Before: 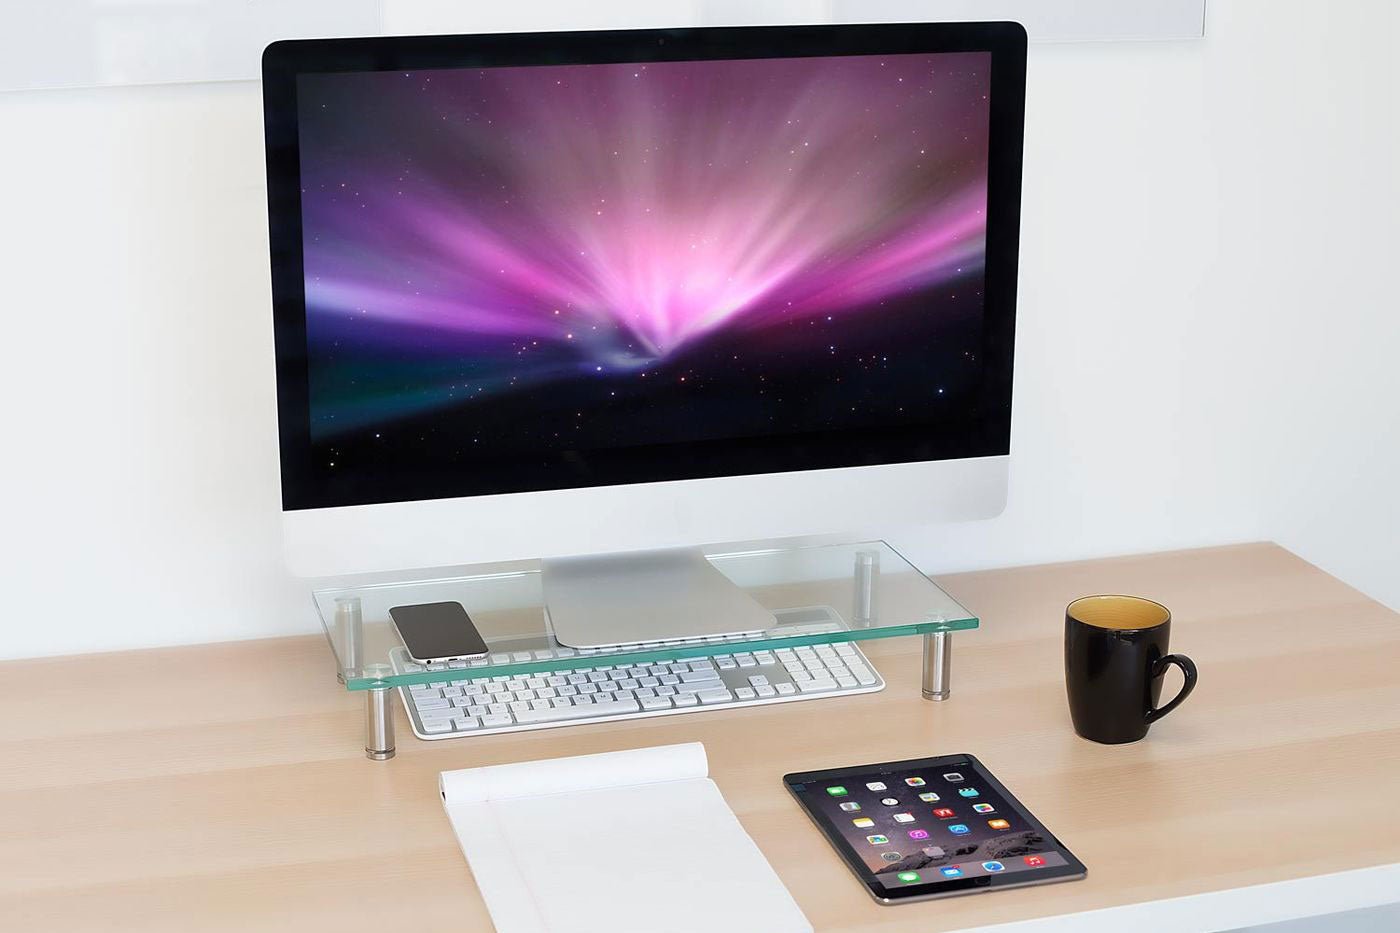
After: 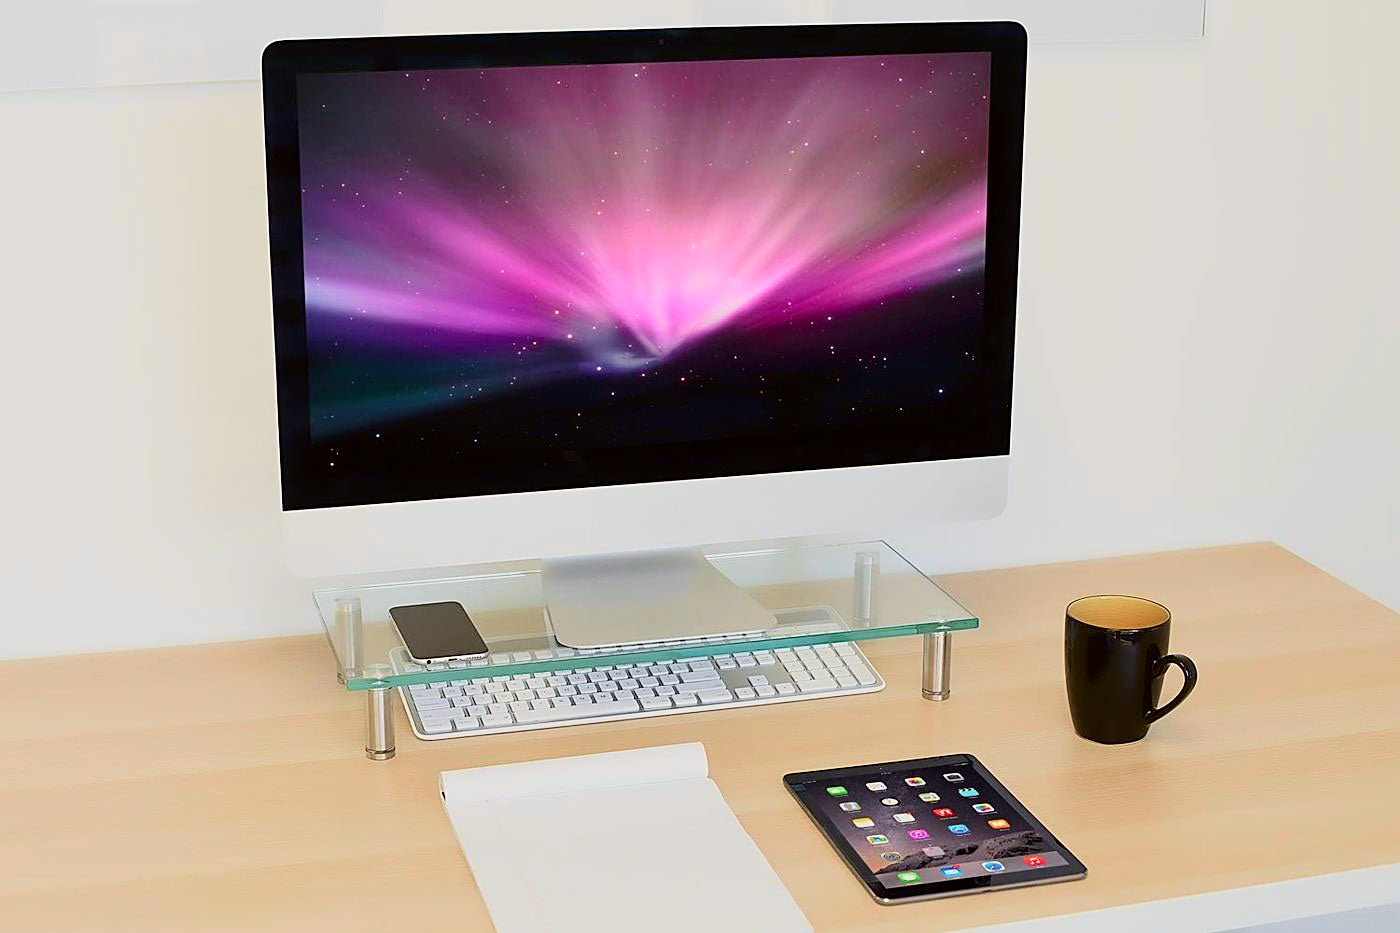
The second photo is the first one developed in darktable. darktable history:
sharpen: on, module defaults
tone curve: curves: ch0 [(0, 0) (0.091, 0.066) (0.184, 0.16) (0.491, 0.519) (0.748, 0.765) (1, 0.919)]; ch1 [(0, 0) (0.179, 0.173) (0.322, 0.32) (0.424, 0.424) (0.502, 0.504) (0.56, 0.575) (0.631, 0.675) (0.777, 0.806) (1, 1)]; ch2 [(0, 0) (0.434, 0.447) (0.485, 0.495) (0.524, 0.563) (0.676, 0.691) (1, 1)], color space Lab, independent channels, preserve colors none
